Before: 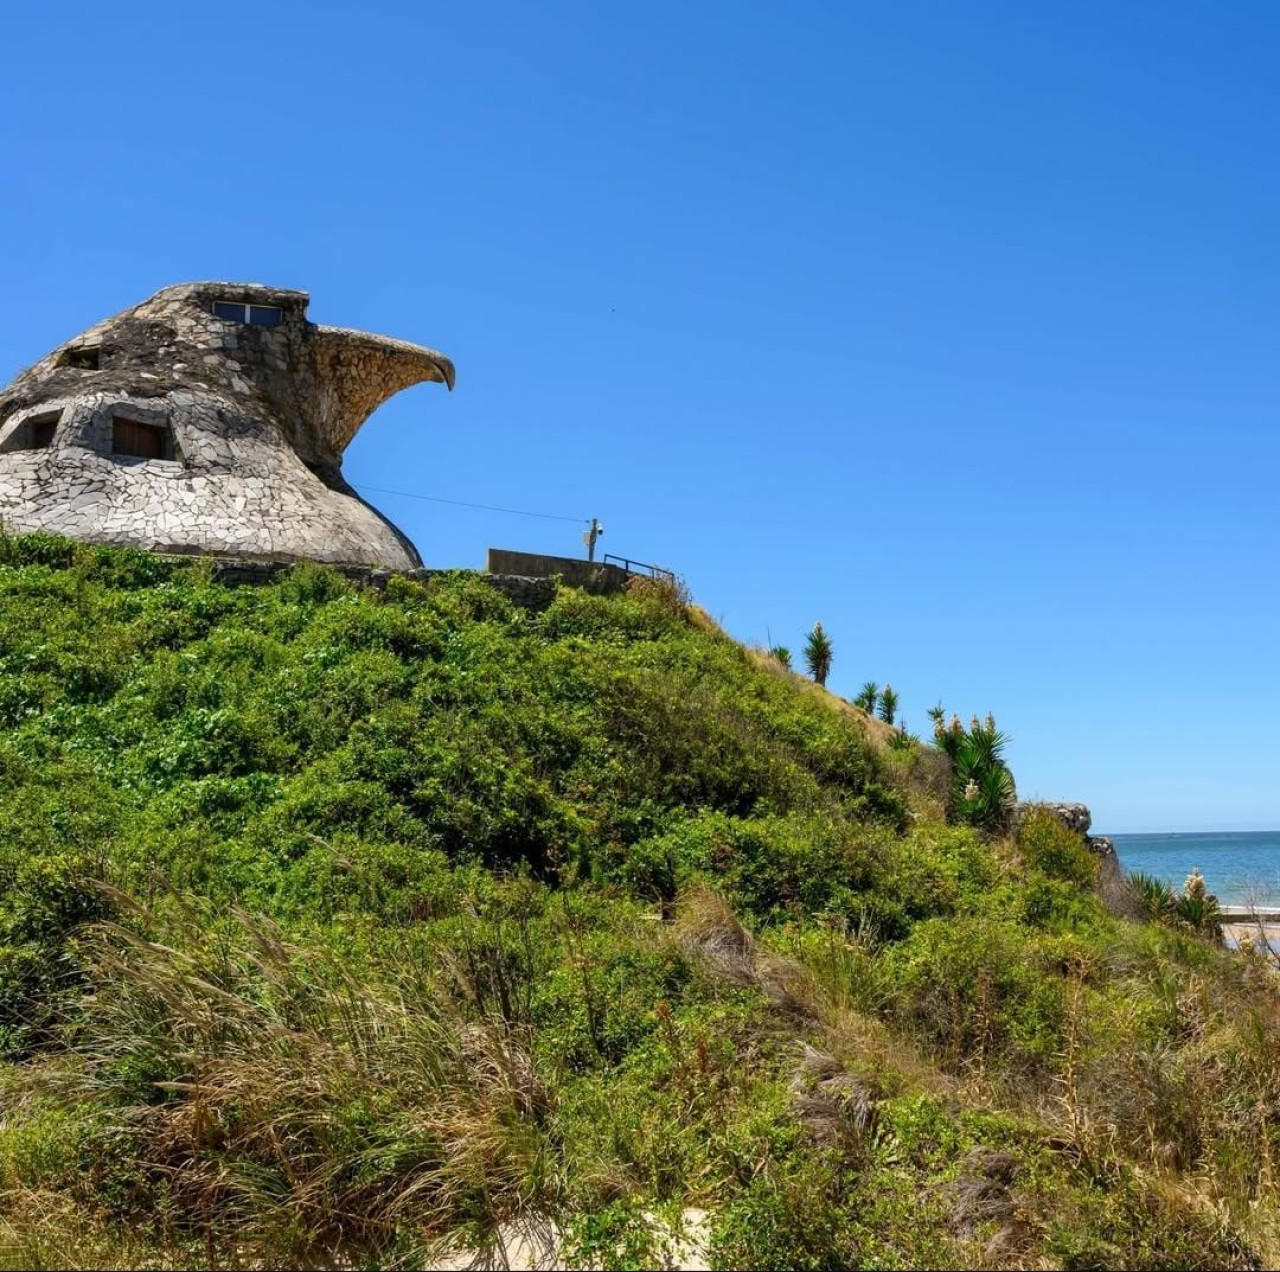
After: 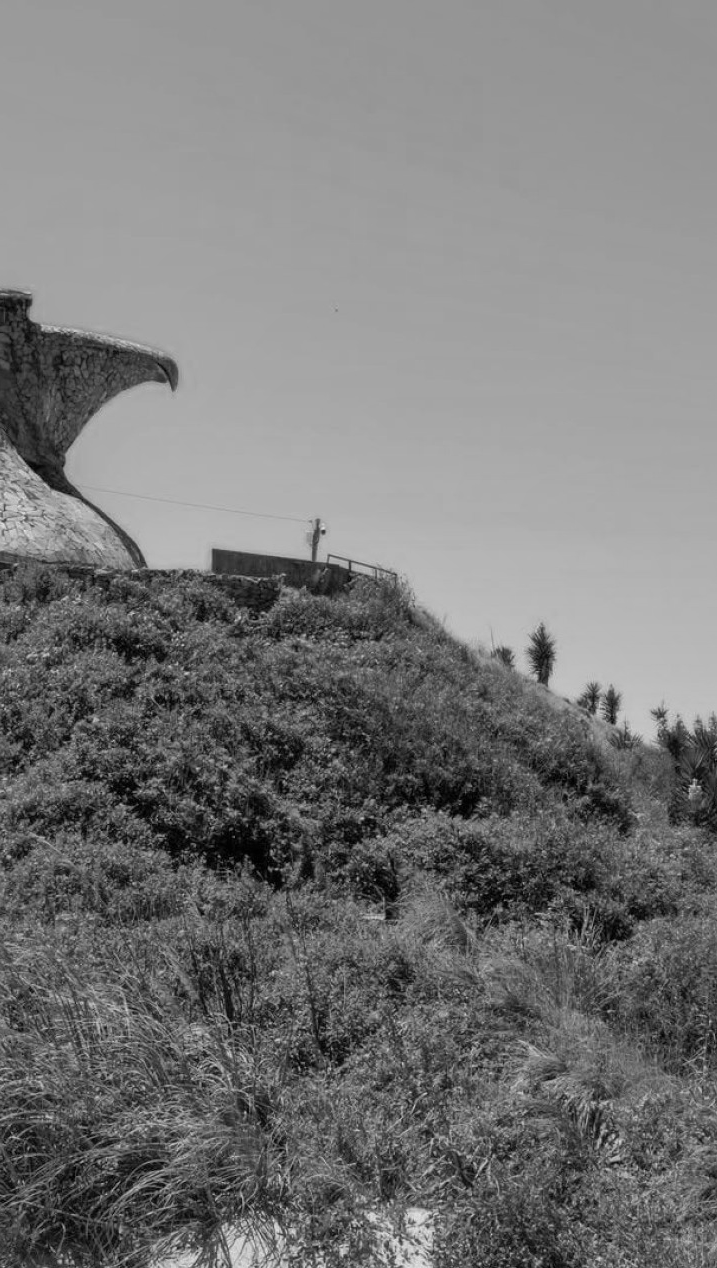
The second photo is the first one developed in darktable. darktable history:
exposure: compensate highlight preservation false
crop: left 21.674%, right 22.086%
color calibration: output gray [0.21, 0.42, 0.37, 0], gray › normalize channels true, illuminant same as pipeline (D50), adaptation XYZ, x 0.346, y 0.359, gamut compression 0
shadows and highlights: on, module defaults
tone equalizer: on, module defaults
